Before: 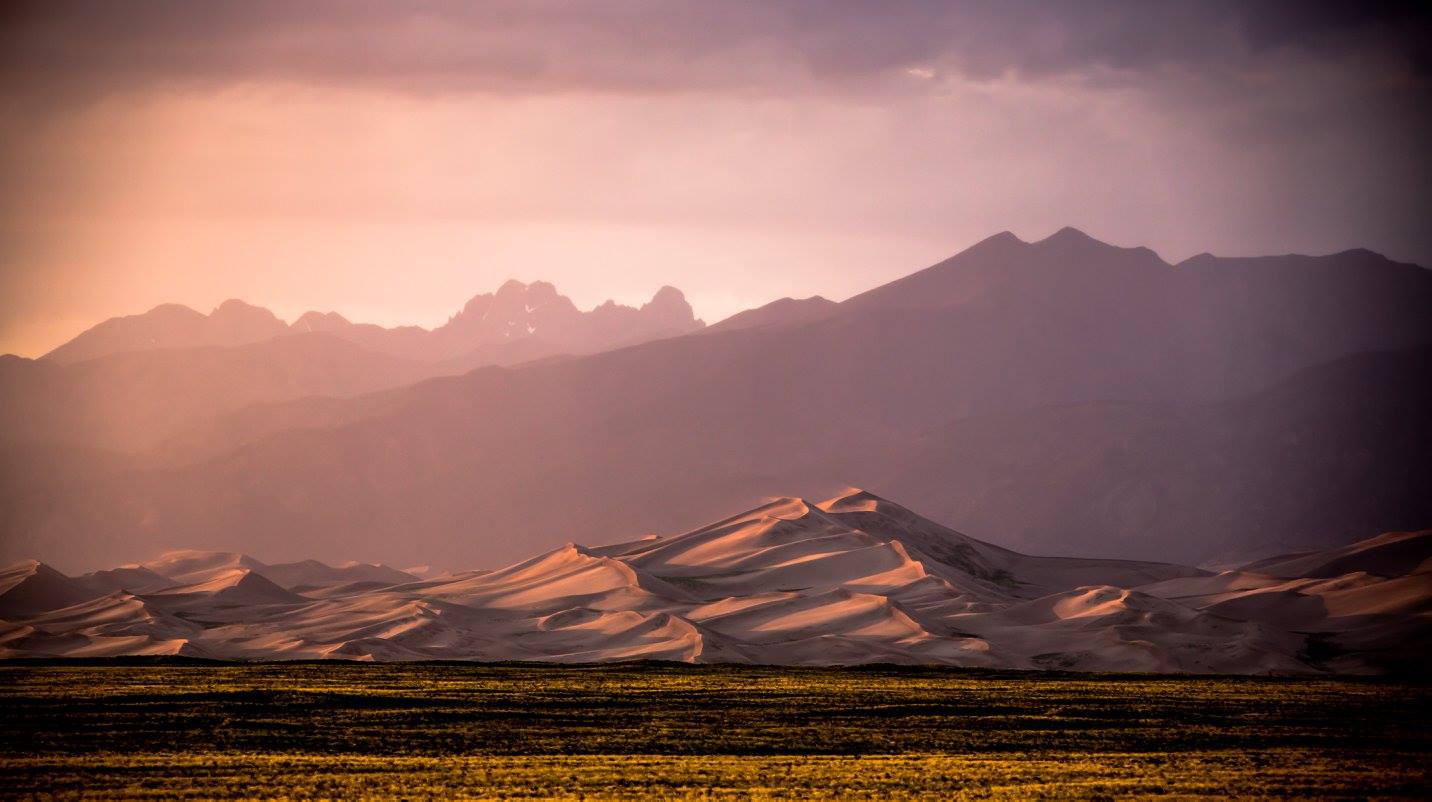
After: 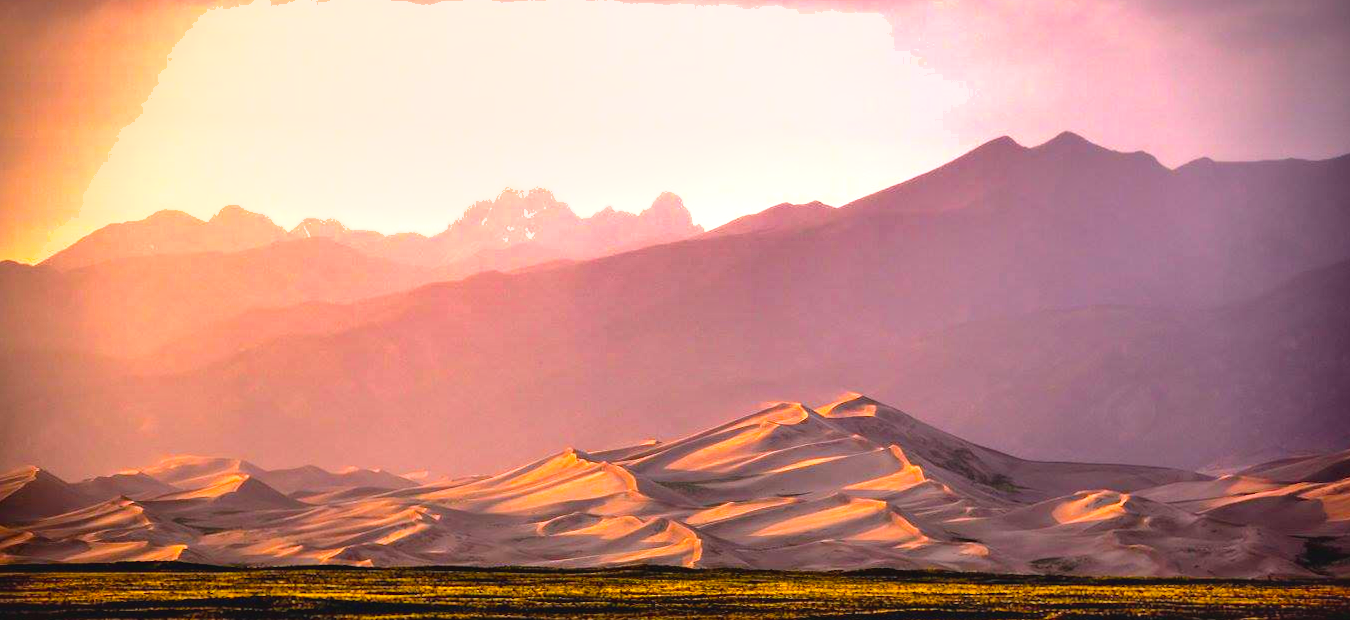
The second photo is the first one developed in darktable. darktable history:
exposure: black level correction -0.002, exposure 1.115 EV, compensate highlight preservation false
crop and rotate: angle 0.076°, top 11.795%, right 5.466%, bottom 10.679%
color balance rgb: linear chroma grading › global chroma 13.626%, perceptual saturation grading › global saturation 25.118%
shadows and highlights: highlights color adjustment 41.13%, soften with gaussian
